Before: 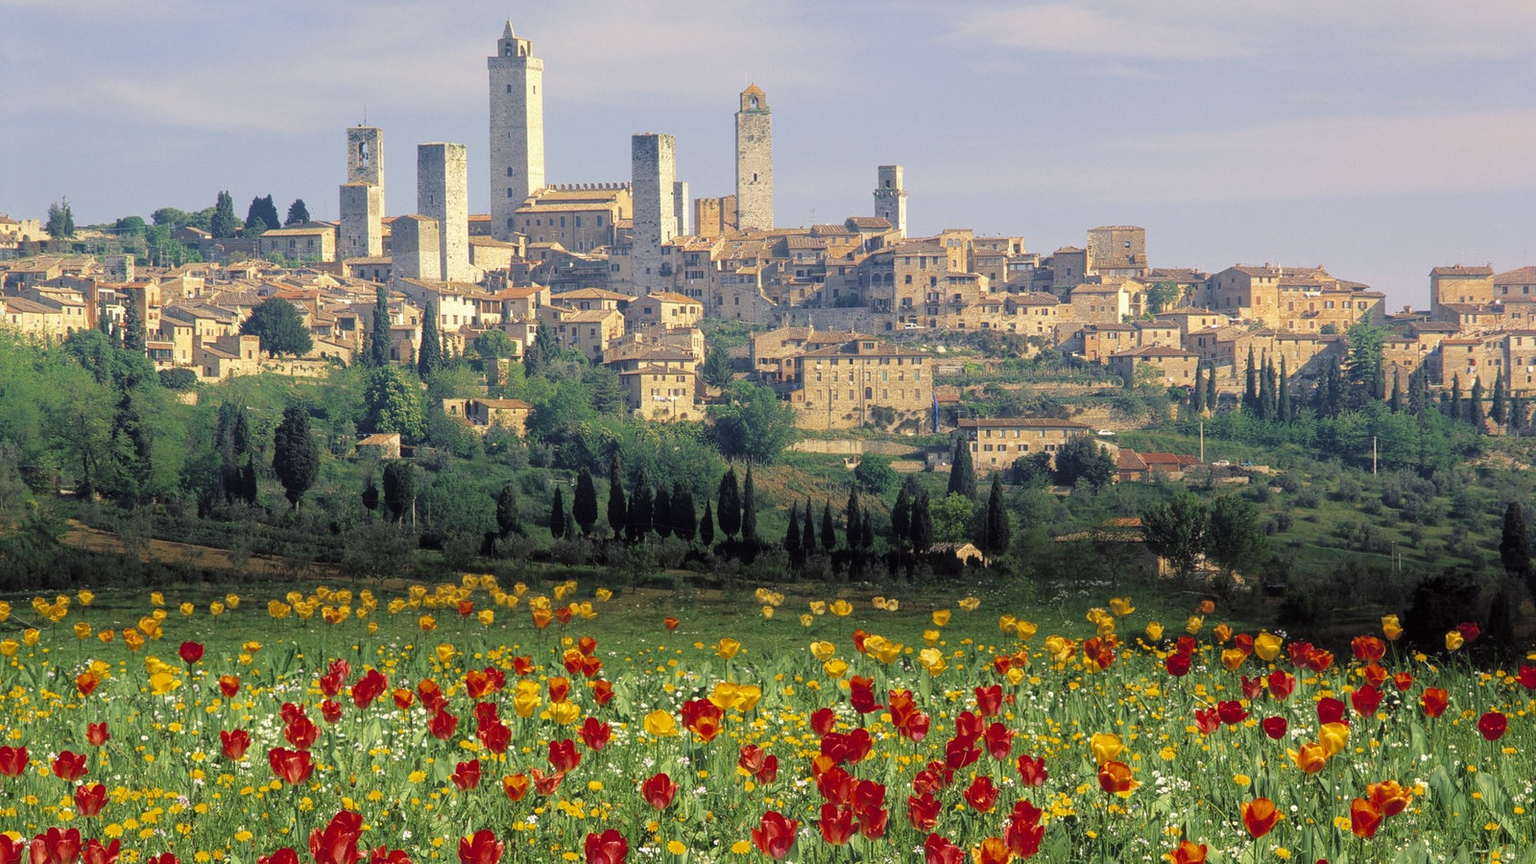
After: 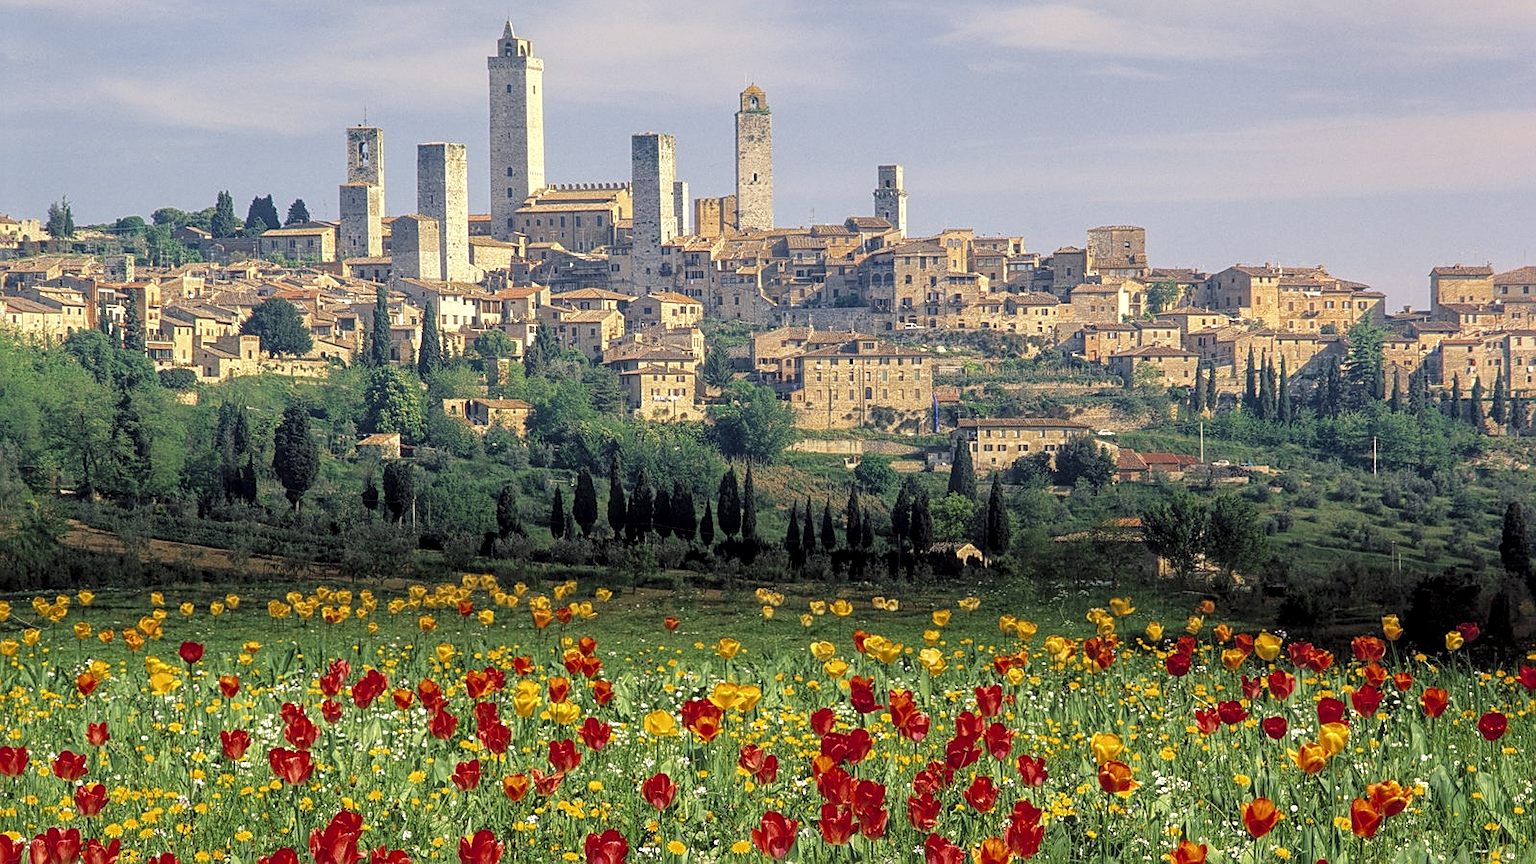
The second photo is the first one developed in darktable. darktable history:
sharpen: on, module defaults
local contrast: highlights 99%, shadows 86%, detail 160%, midtone range 0.2
